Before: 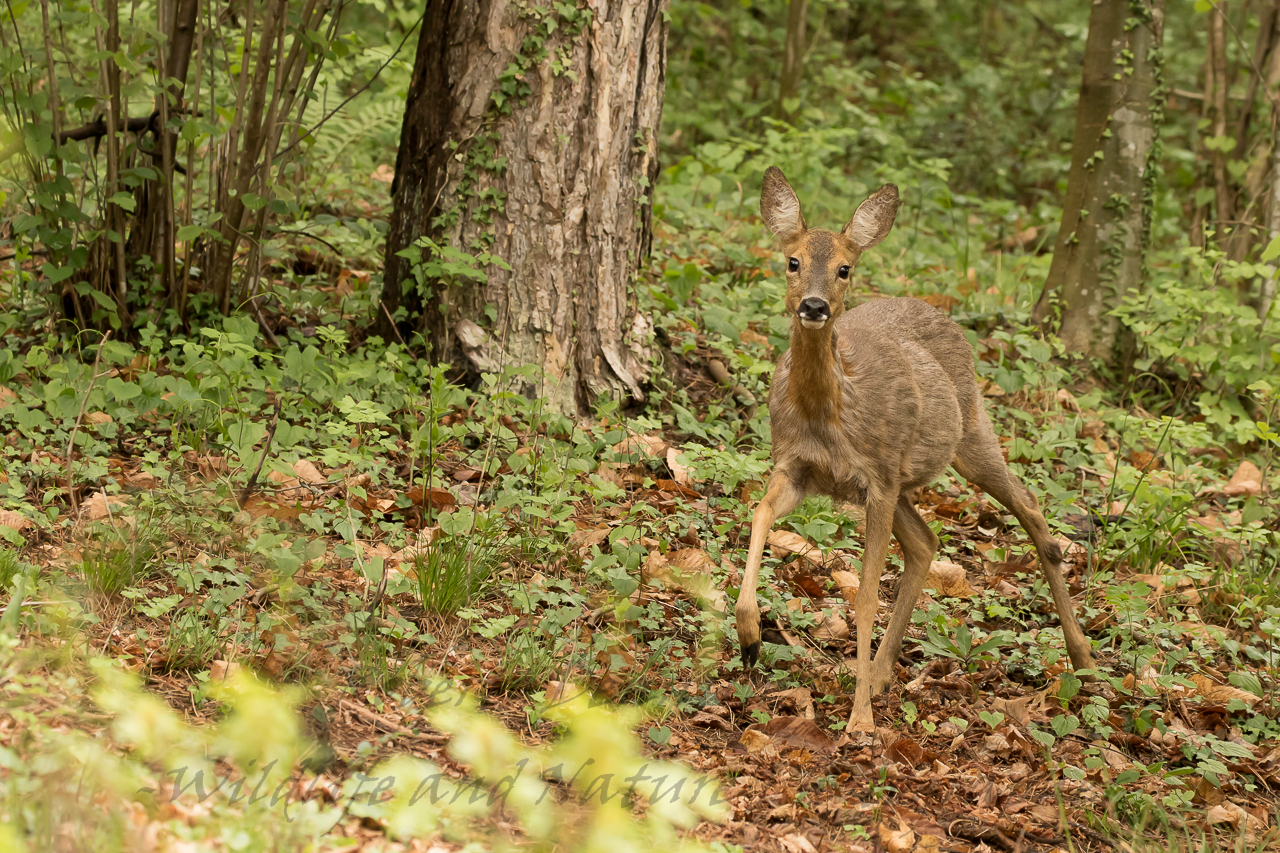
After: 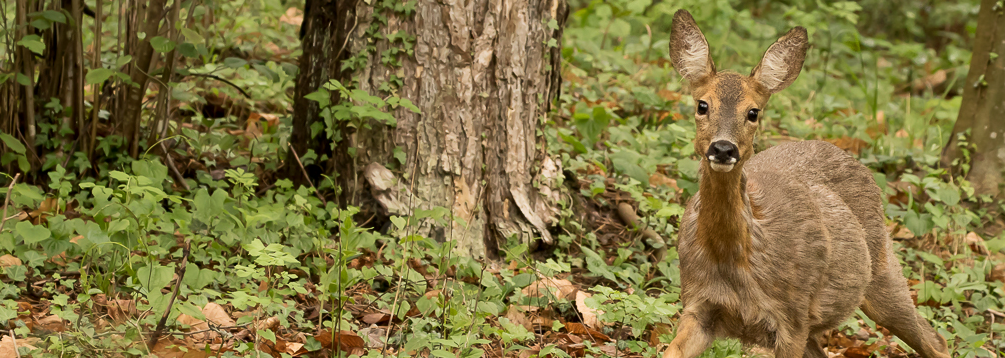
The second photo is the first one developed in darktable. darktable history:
local contrast: mode bilateral grid, contrast 19, coarseness 51, detail 119%, midtone range 0.2
crop: left 7.124%, top 18.481%, right 14.341%, bottom 39.535%
